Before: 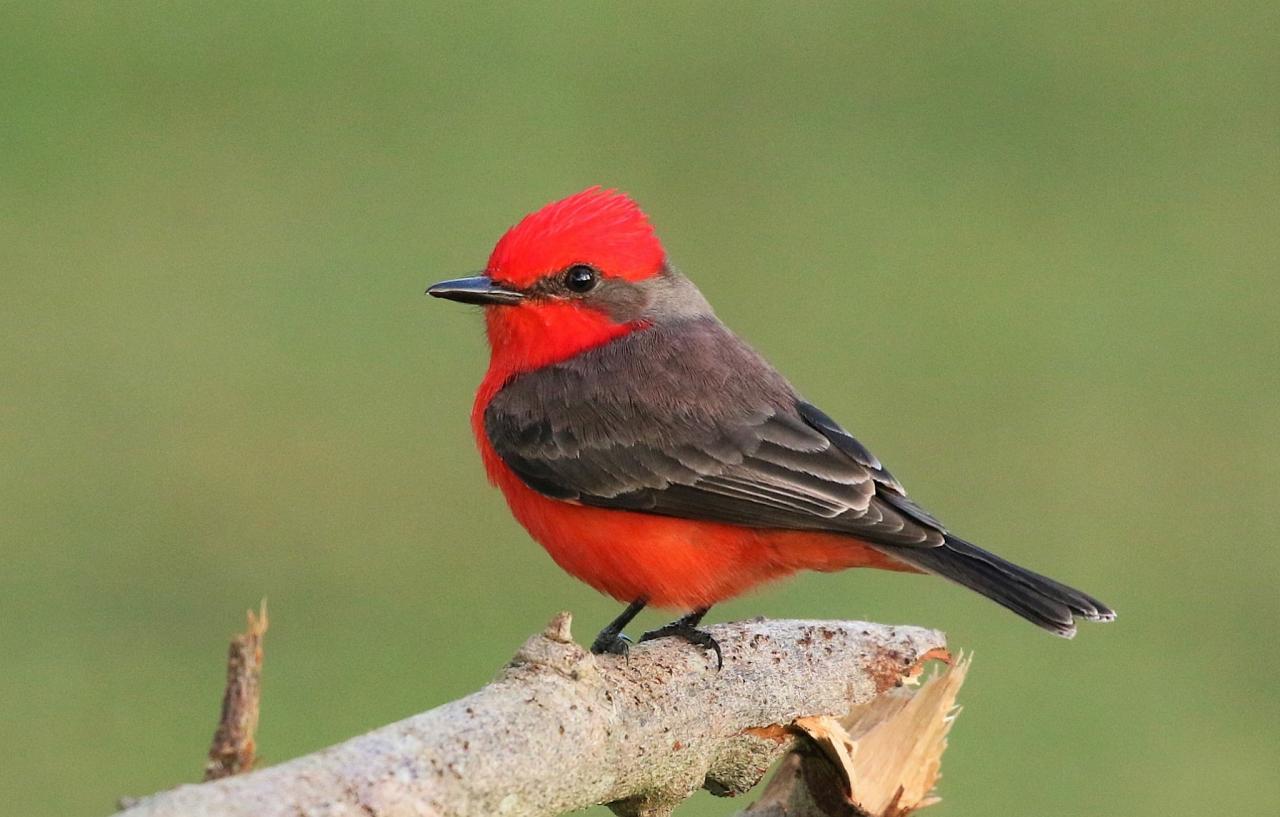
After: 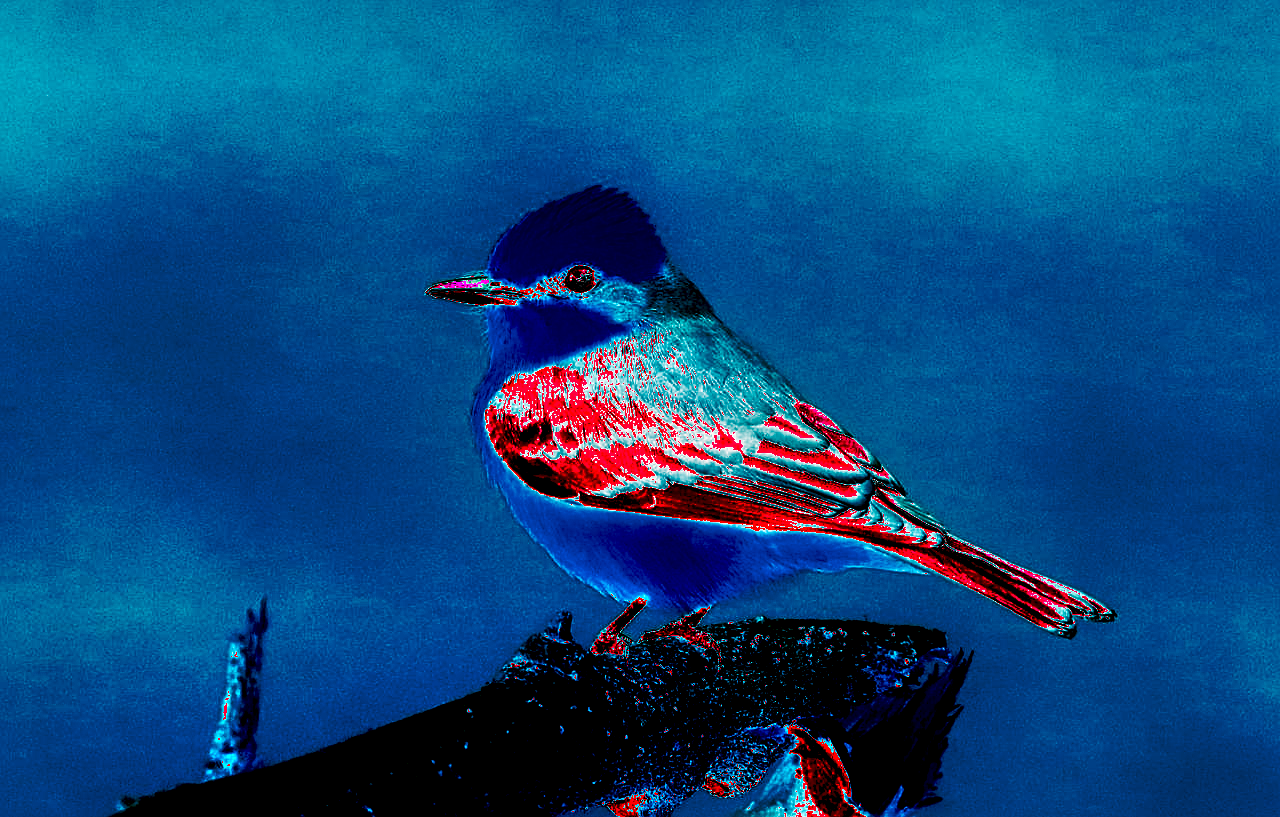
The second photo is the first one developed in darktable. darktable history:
white balance: red 4.26, blue 1.802
shadows and highlights: soften with gaussian
exposure: black level correction 0, exposure 1.2 EV, compensate exposure bias true, compensate highlight preservation false
sharpen: on, module defaults
